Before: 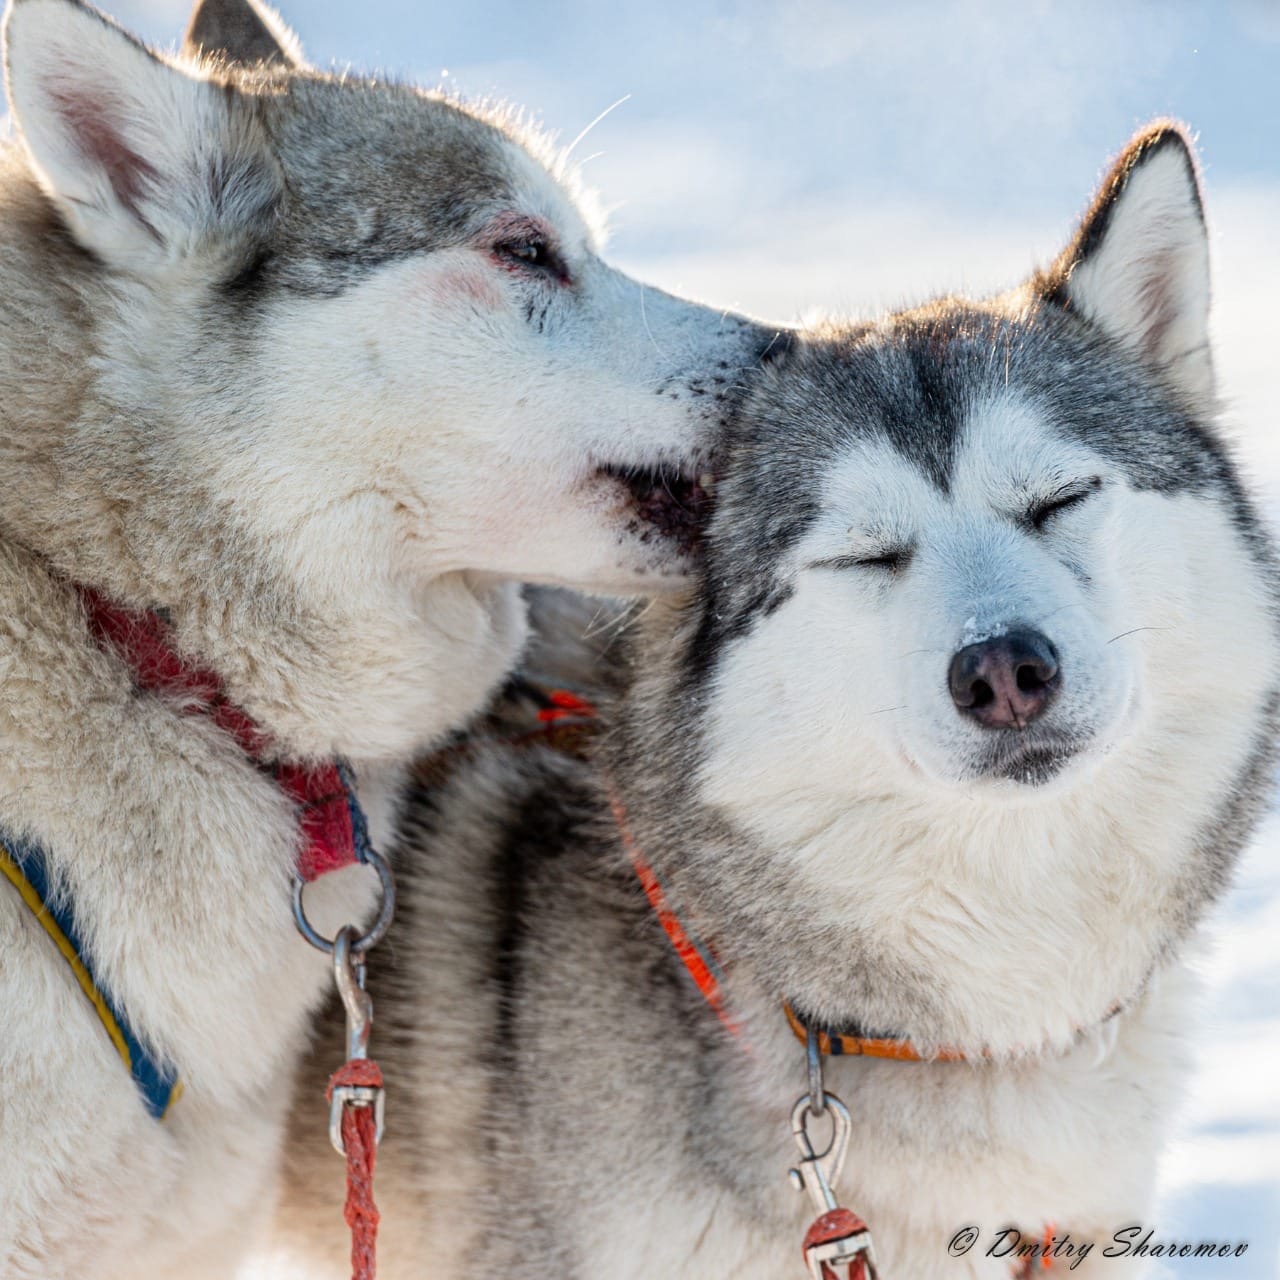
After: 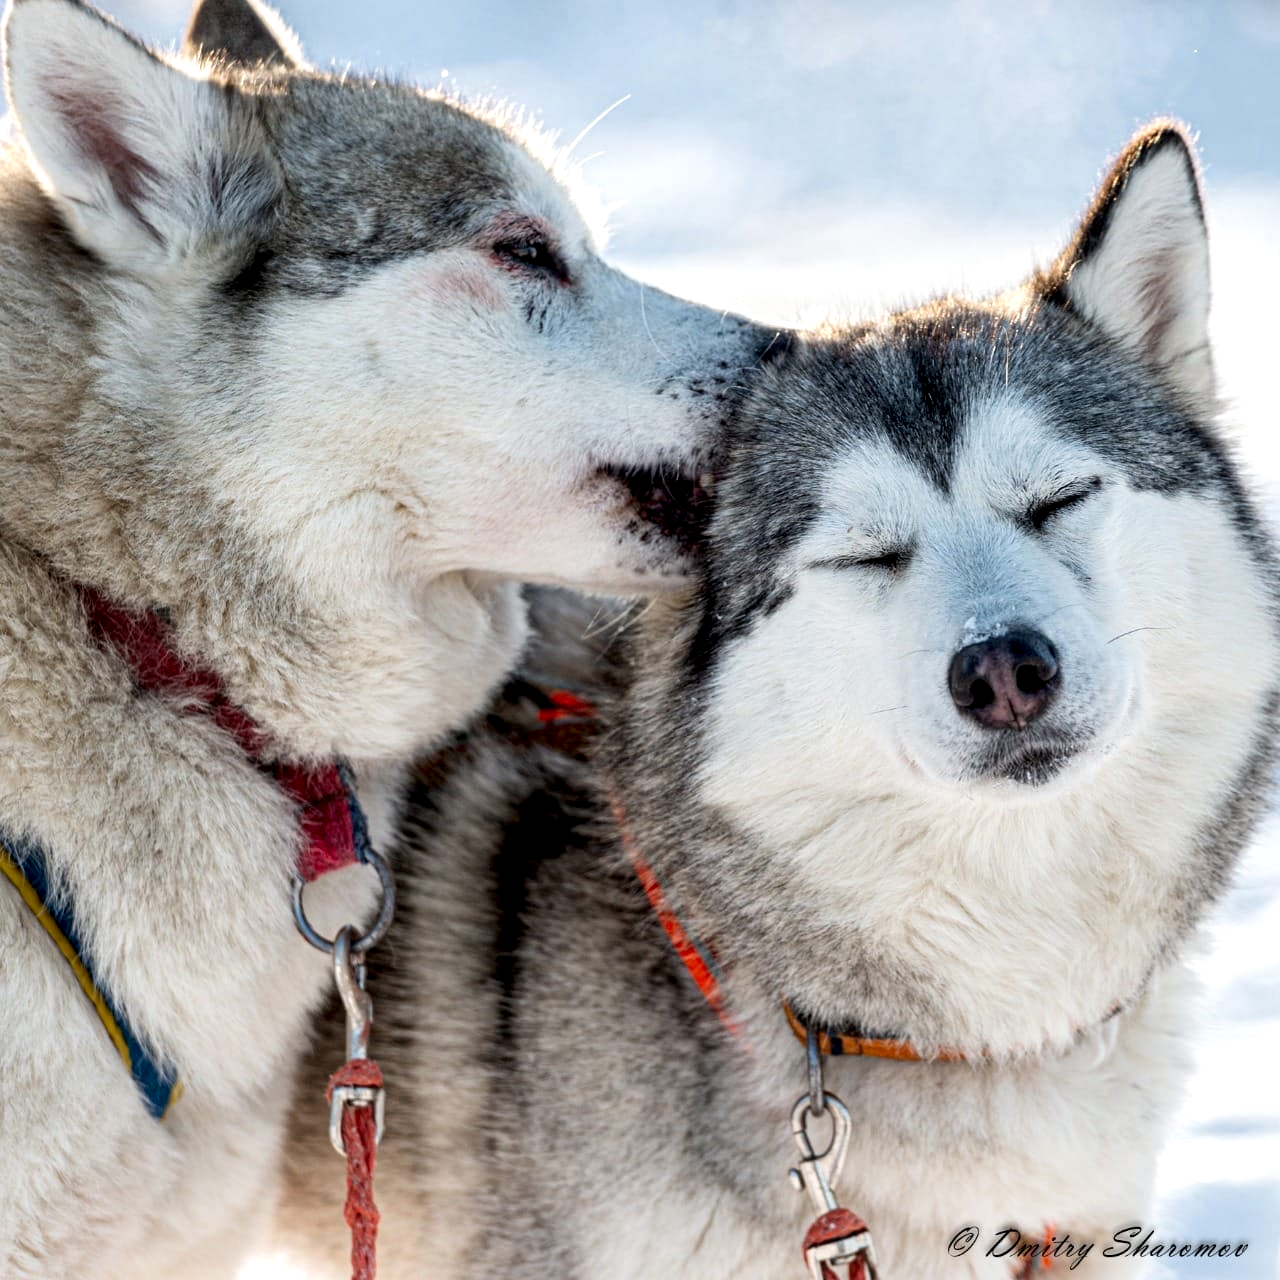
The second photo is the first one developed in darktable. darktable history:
local contrast: highlights 154%, shadows 127%, detail 139%, midtone range 0.254
